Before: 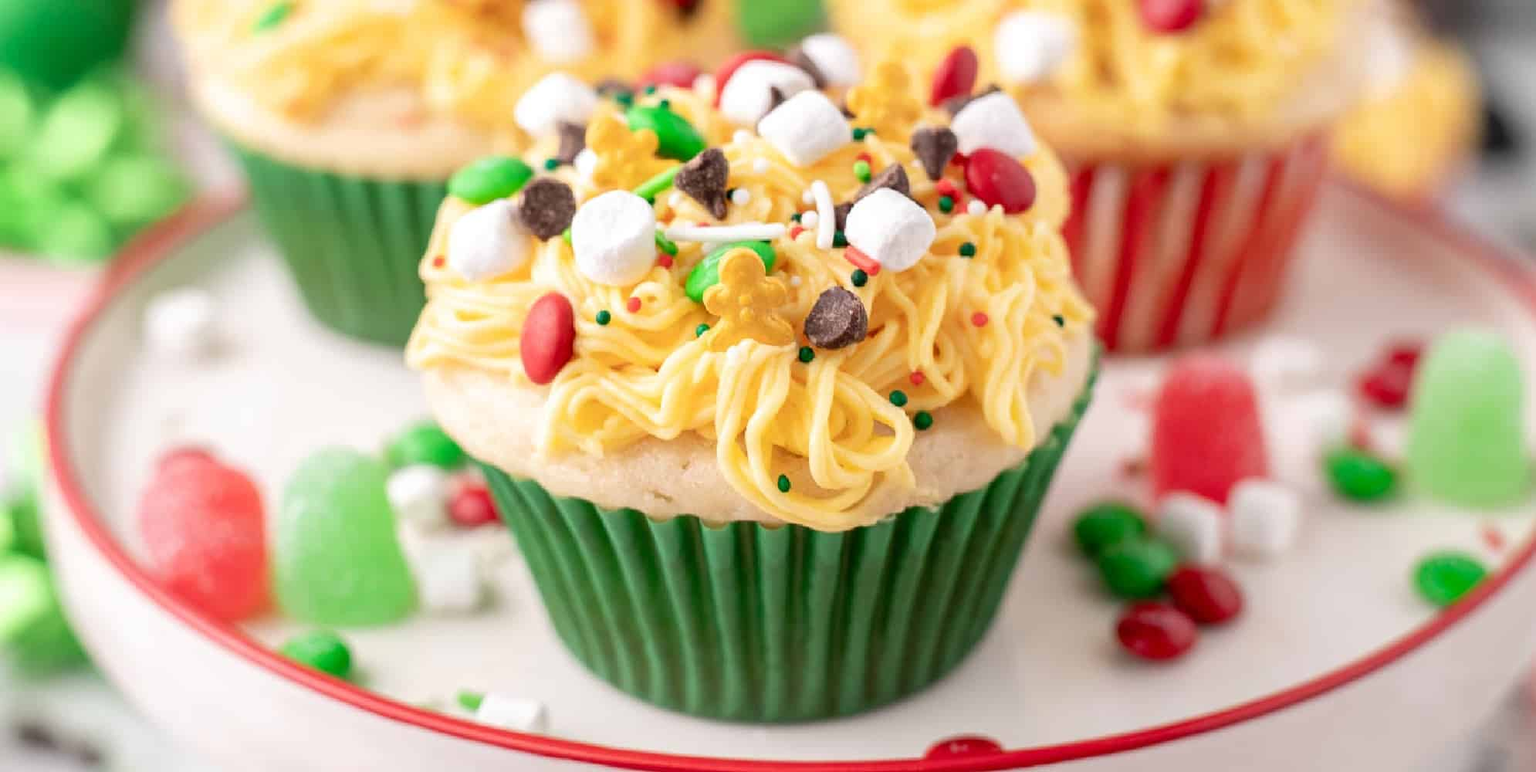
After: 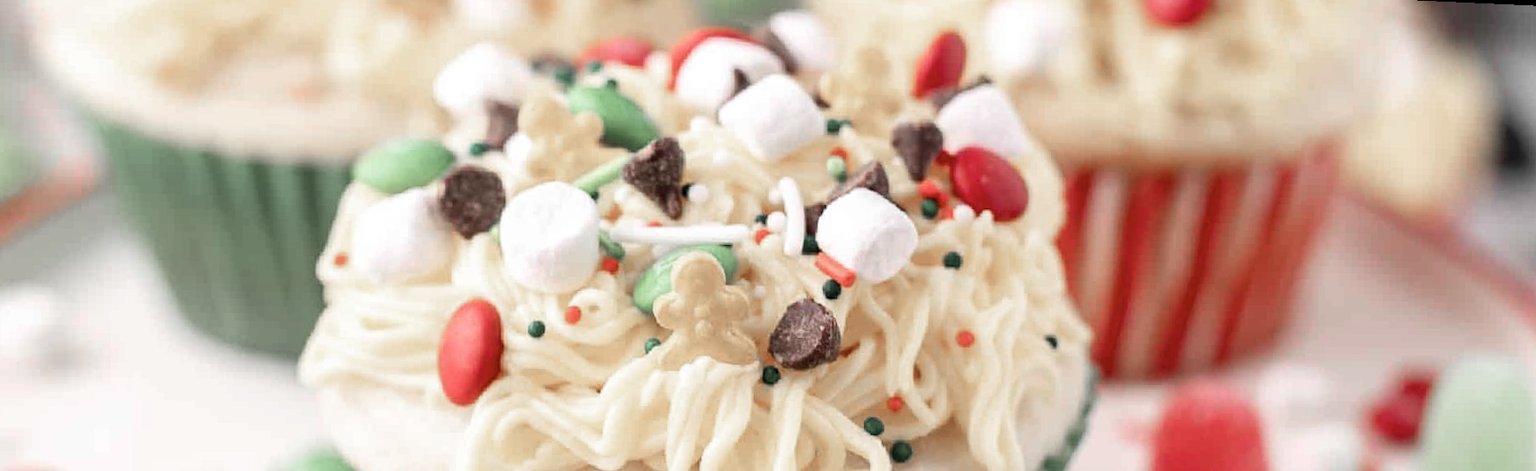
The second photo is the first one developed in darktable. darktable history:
color zones: curves: ch1 [(0, 0.708) (0.088, 0.648) (0.245, 0.187) (0.429, 0.326) (0.571, 0.498) (0.714, 0.5) (0.857, 0.5) (1, 0.708)]
contrast brightness saturation: contrast 0.1, saturation -0.3
exposure: compensate highlight preservation false
rotate and perspective: rotation 0.679°, lens shift (horizontal) 0.136, crop left 0.009, crop right 0.991, crop top 0.078, crop bottom 0.95
crop and rotate: left 11.812%, bottom 42.776%
